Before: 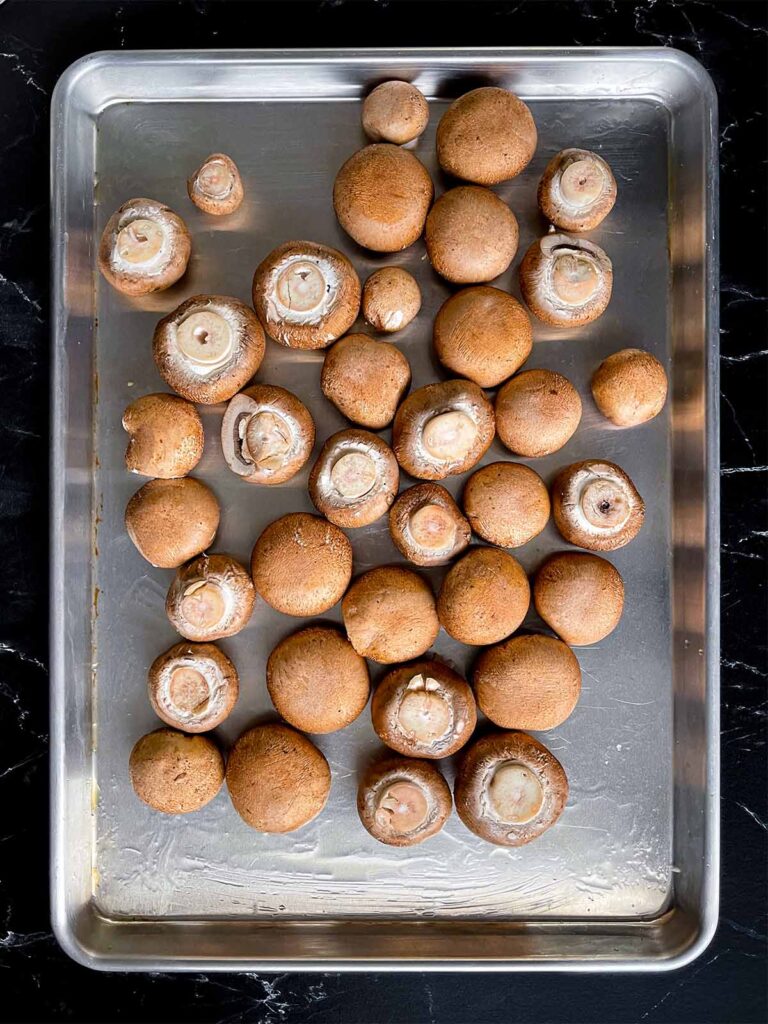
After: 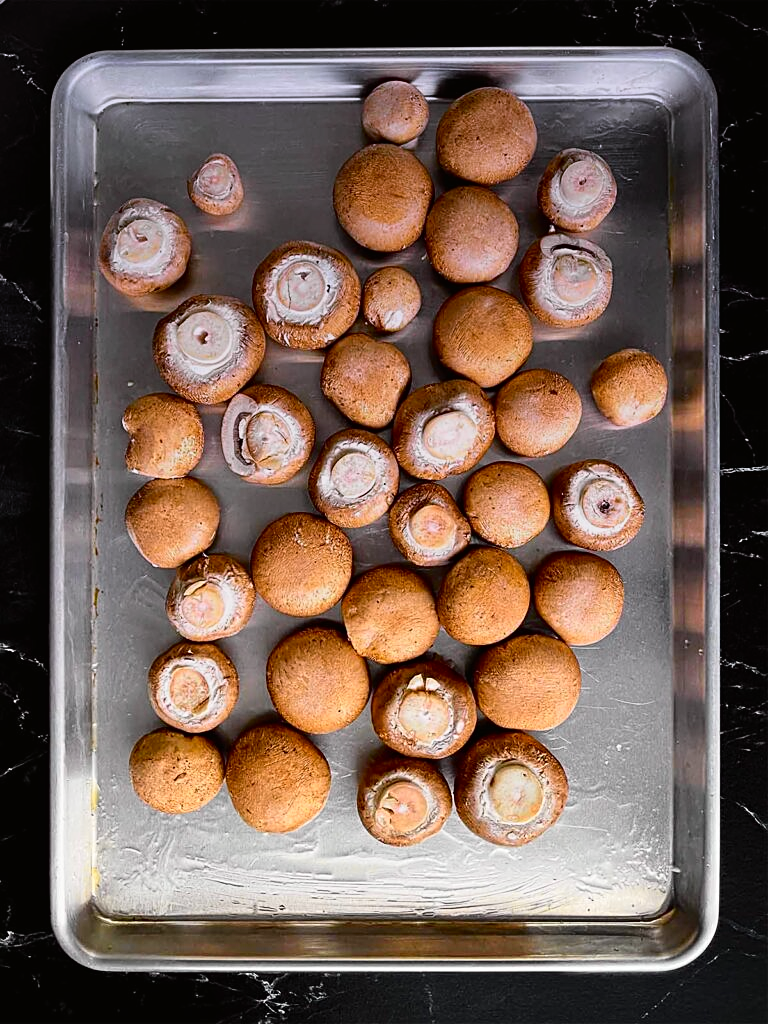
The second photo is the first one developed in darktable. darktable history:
sharpen: on, module defaults
graduated density: hue 238.83°, saturation 50%
tone curve: curves: ch0 [(0, 0.008) (0.107, 0.083) (0.283, 0.287) (0.461, 0.498) (0.64, 0.691) (0.822, 0.869) (0.998, 0.978)]; ch1 [(0, 0) (0.323, 0.339) (0.438, 0.422) (0.473, 0.487) (0.502, 0.502) (0.527, 0.53) (0.561, 0.583) (0.608, 0.629) (0.669, 0.704) (0.859, 0.899) (1, 1)]; ch2 [(0, 0) (0.33, 0.347) (0.421, 0.456) (0.473, 0.498) (0.502, 0.504) (0.522, 0.524) (0.549, 0.567) (0.585, 0.627) (0.676, 0.724) (1, 1)], color space Lab, independent channels, preserve colors none
